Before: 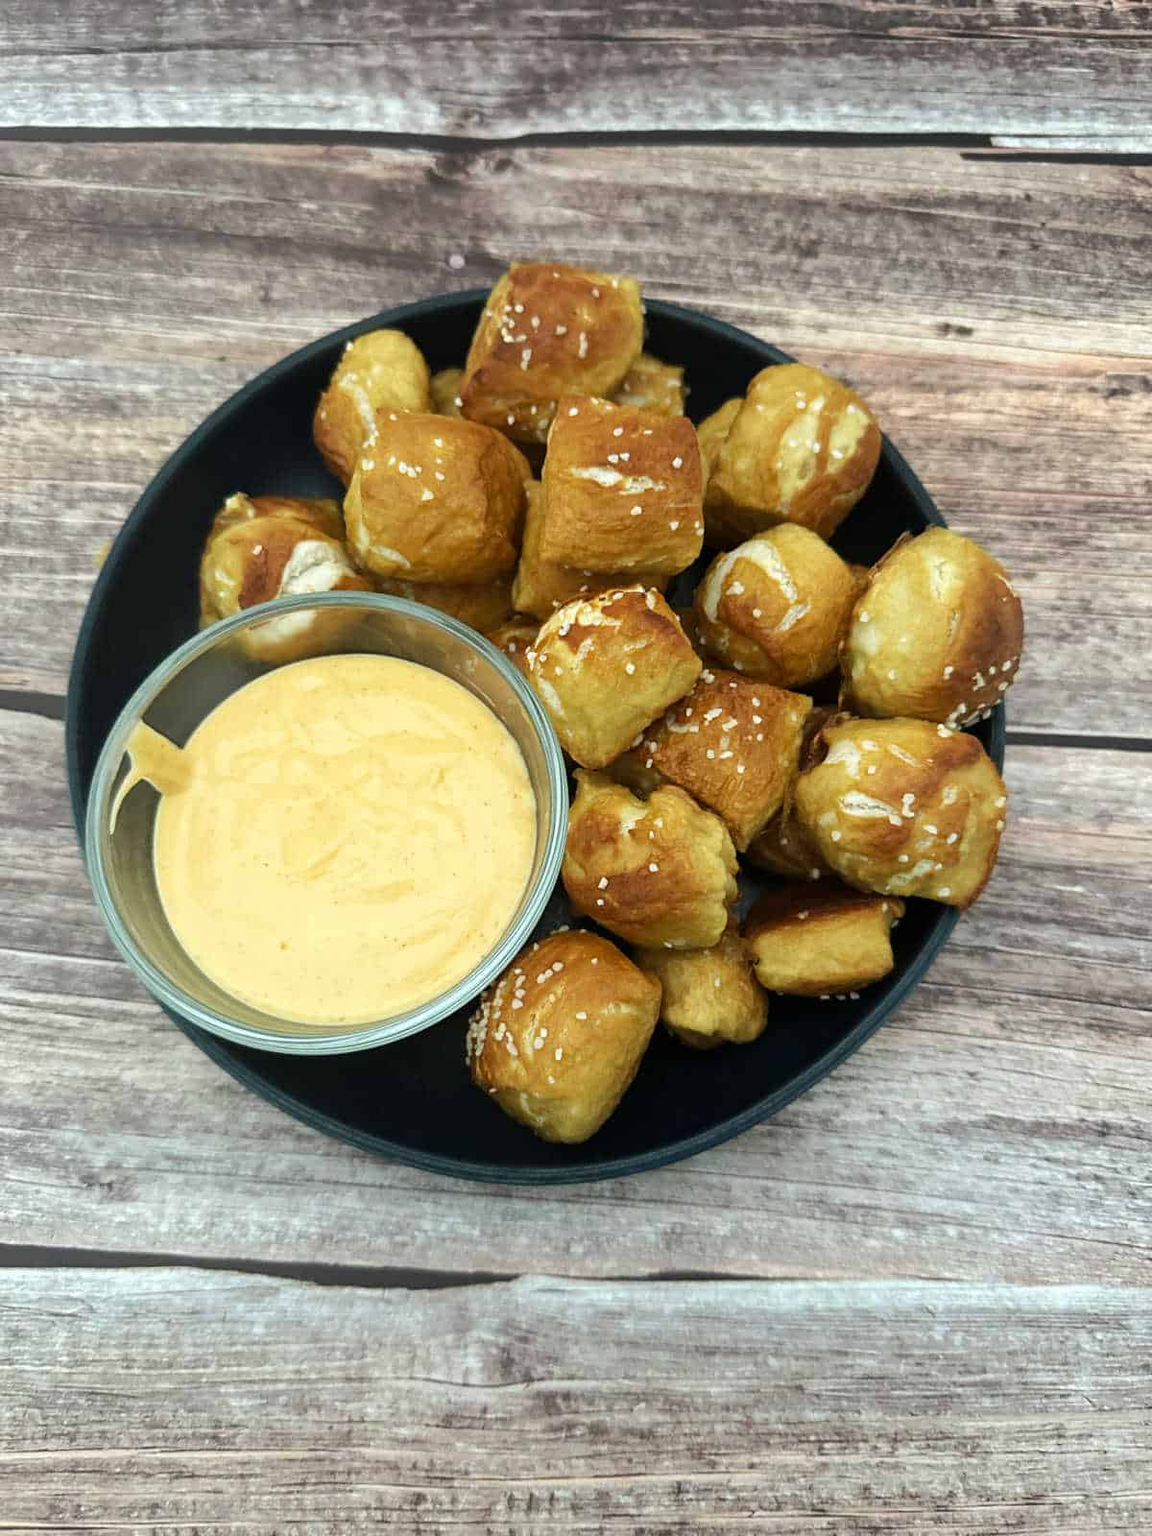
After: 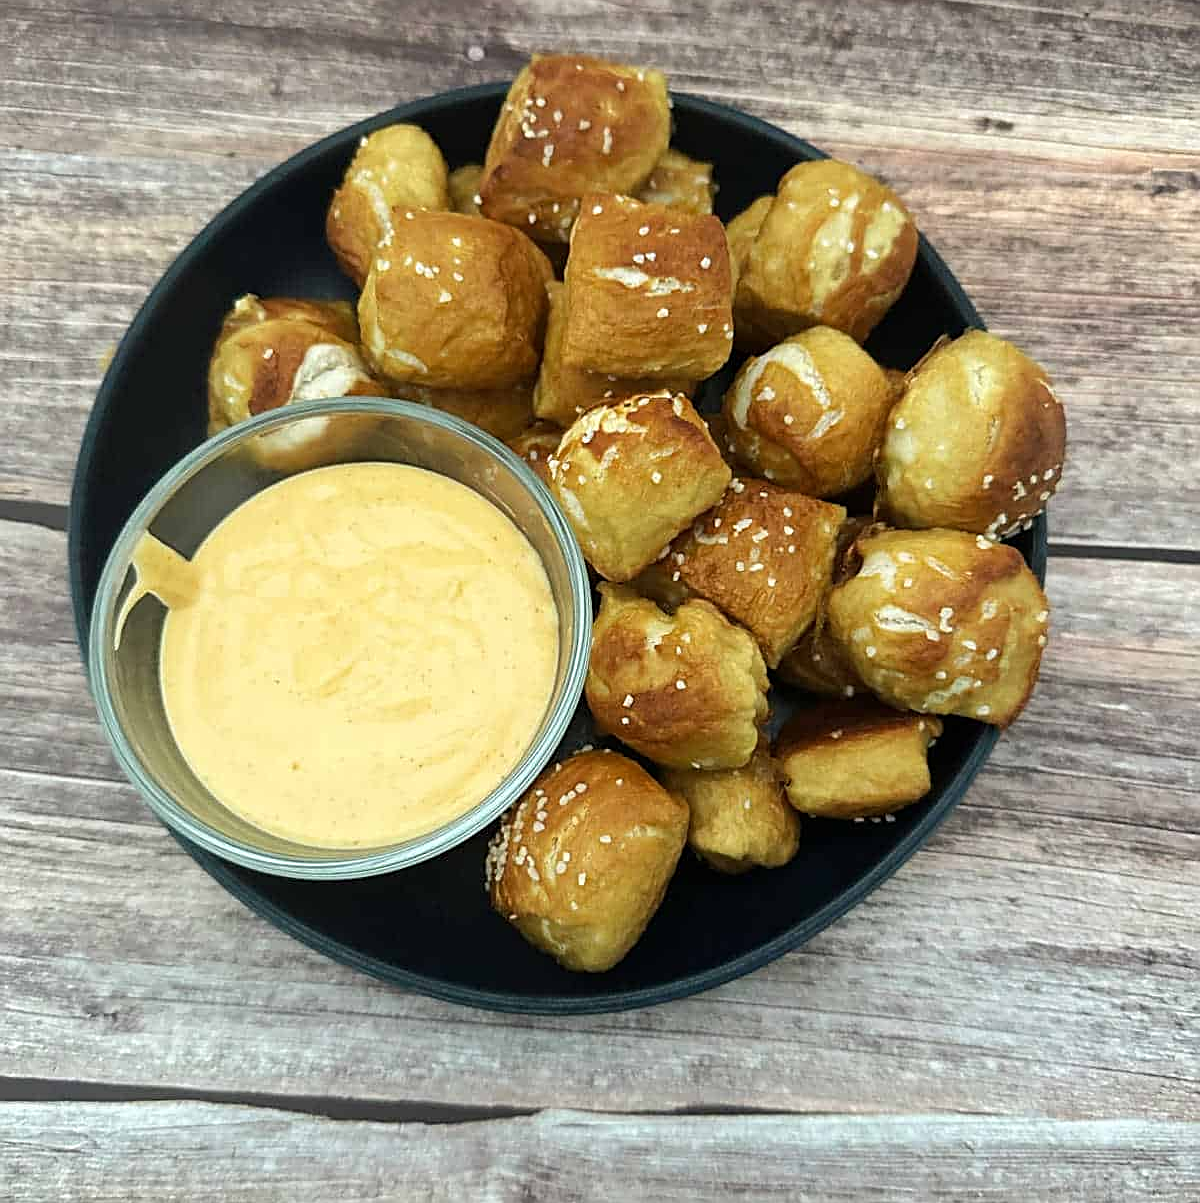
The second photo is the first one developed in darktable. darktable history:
sharpen: on, module defaults
crop: top 13.701%, bottom 11.08%
